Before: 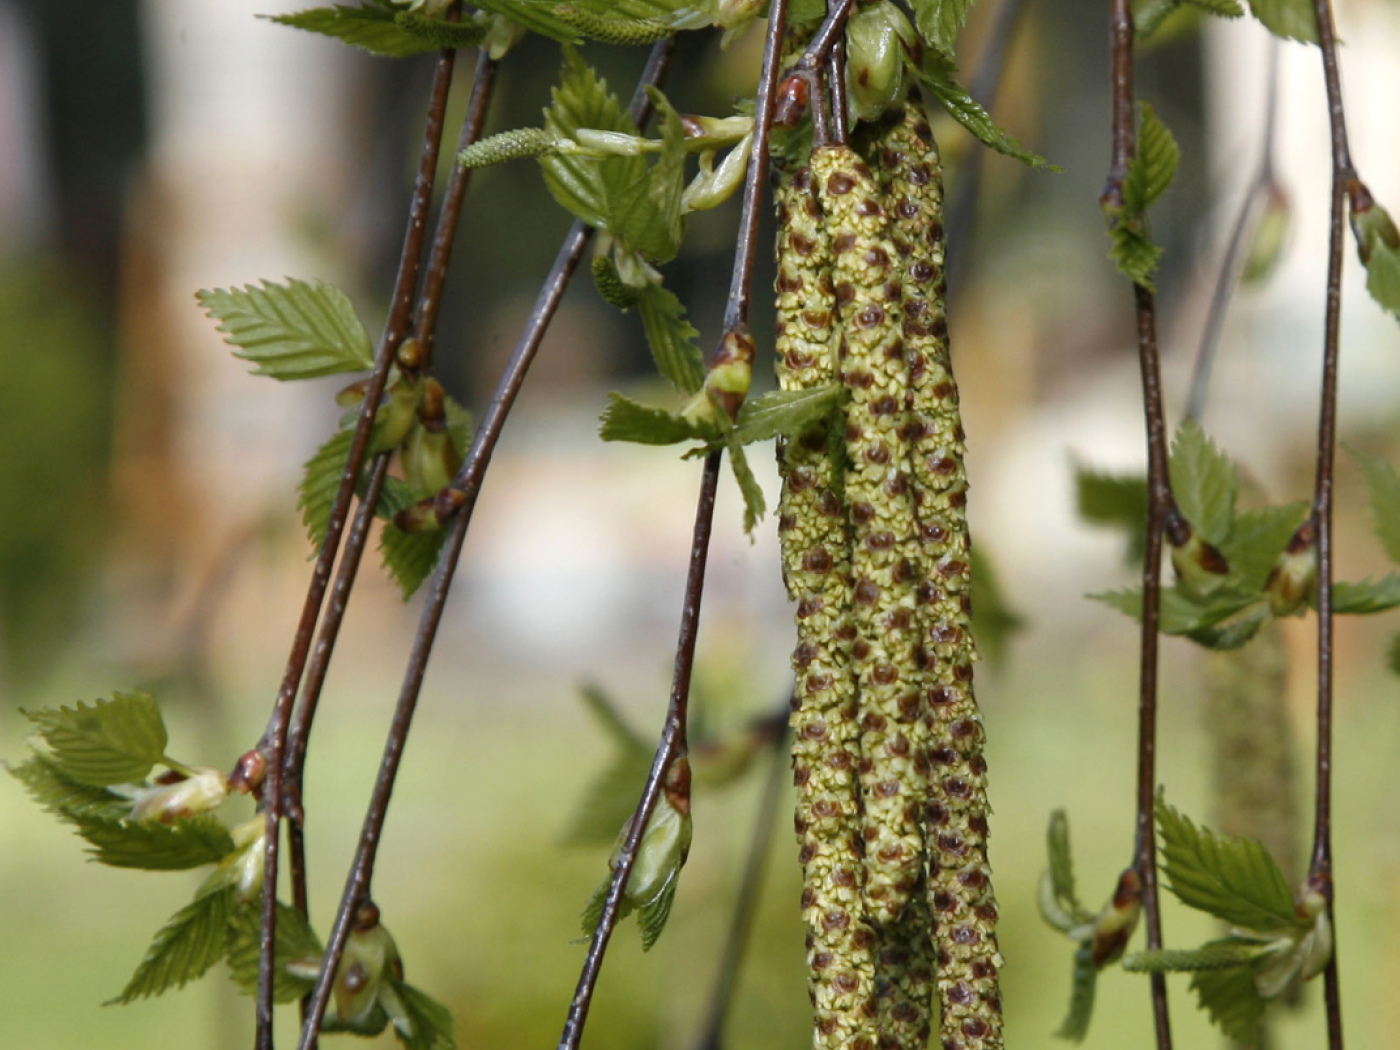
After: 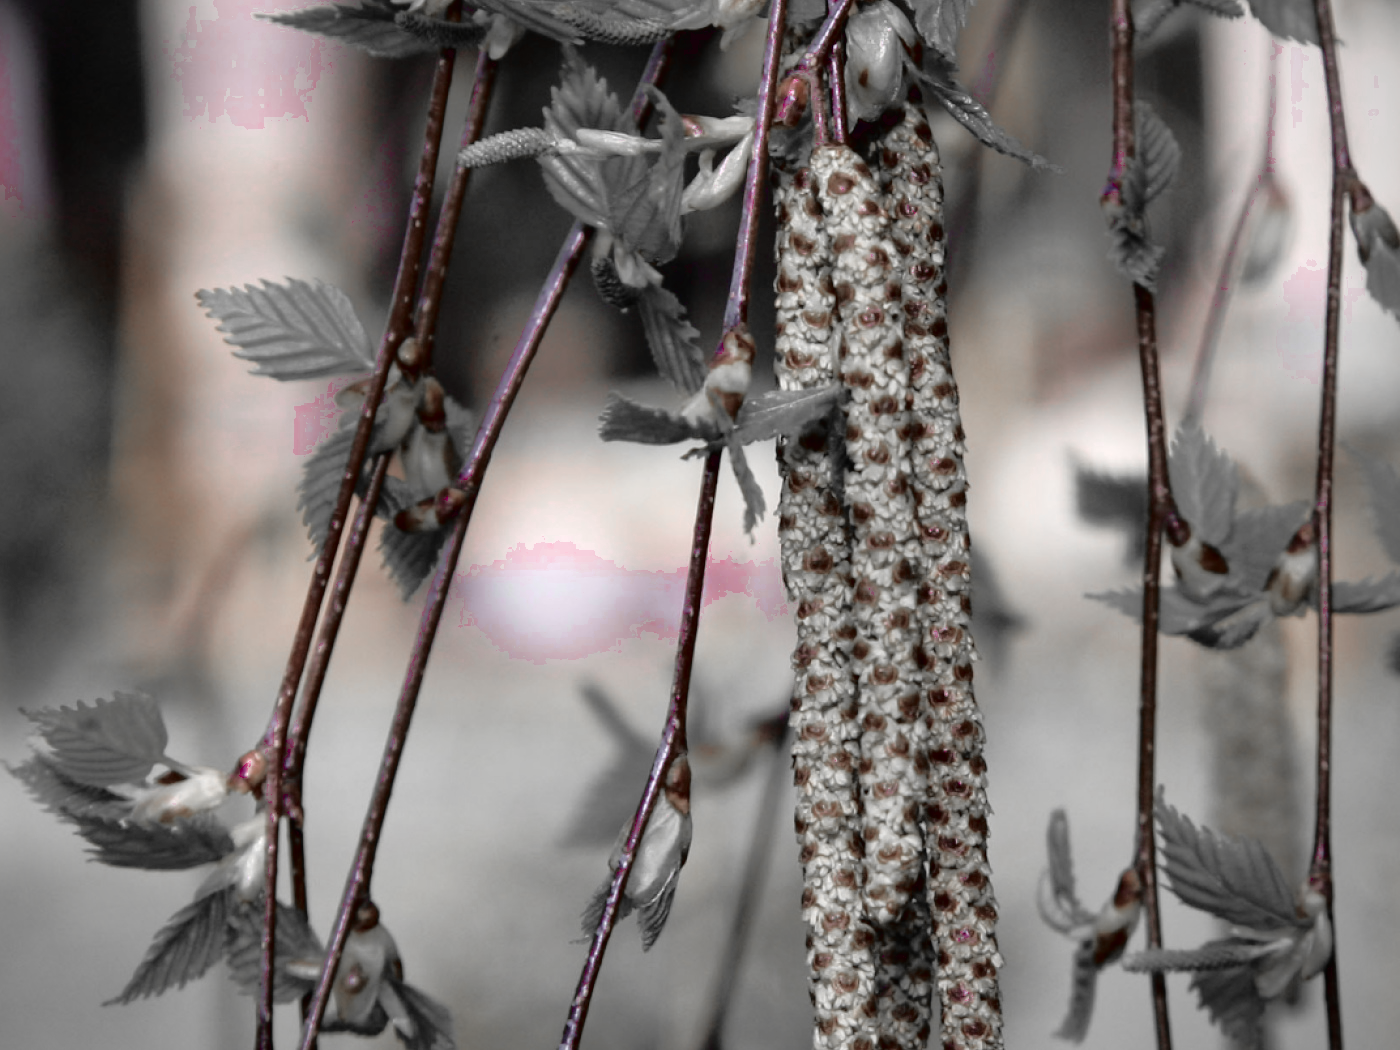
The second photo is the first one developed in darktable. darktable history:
exposure: compensate highlight preservation false
vignetting: on, module defaults
tone curve: curves: ch0 [(0, 0) (0.126, 0.061) (0.362, 0.382) (0.498, 0.498) (0.706, 0.712) (1, 1)]; ch1 [(0, 0) (0.5, 0.522) (0.55, 0.586) (1, 1)]; ch2 [(0, 0) (0.44, 0.424) (0.5, 0.482) (0.537, 0.538) (1, 1)], color space Lab, independent channels, preserve colors none
color zones: curves: ch0 [(0, 0.278) (0.143, 0.5) (0.286, 0.5) (0.429, 0.5) (0.571, 0.5) (0.714, 0.5) (0.857, 0.5) (1, 0.5)]; ch1 [(0, 1) (0.143, 0.165) (0.286, 0) (0.429, 0) (0.571, 0) (0.714, 0) (0.857, 0.5) (1, 0.5)]; ch2 [(0, 0.508) (0.143, 0.5) (0.286, 0.5) (0.429, 0.5) (0.571, 0.5) (0.714, 0.5) (0.857, 0.5) (1, 0.5)]
